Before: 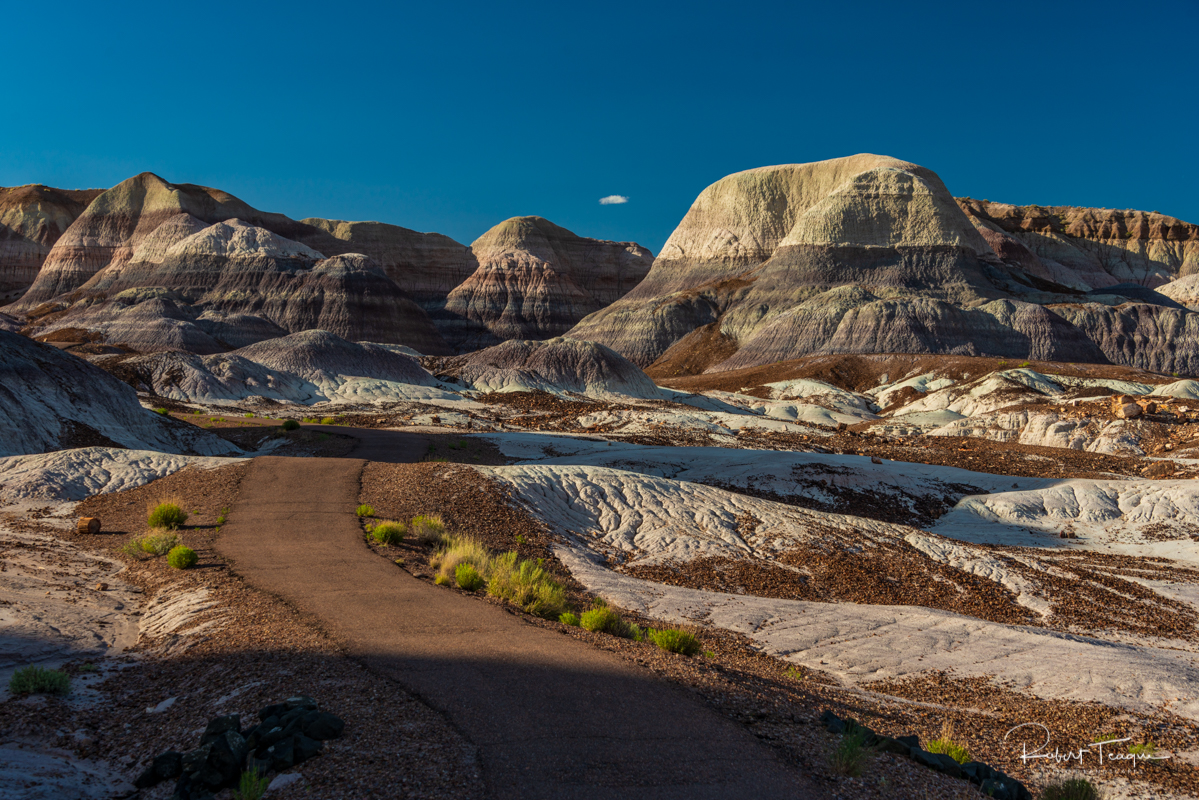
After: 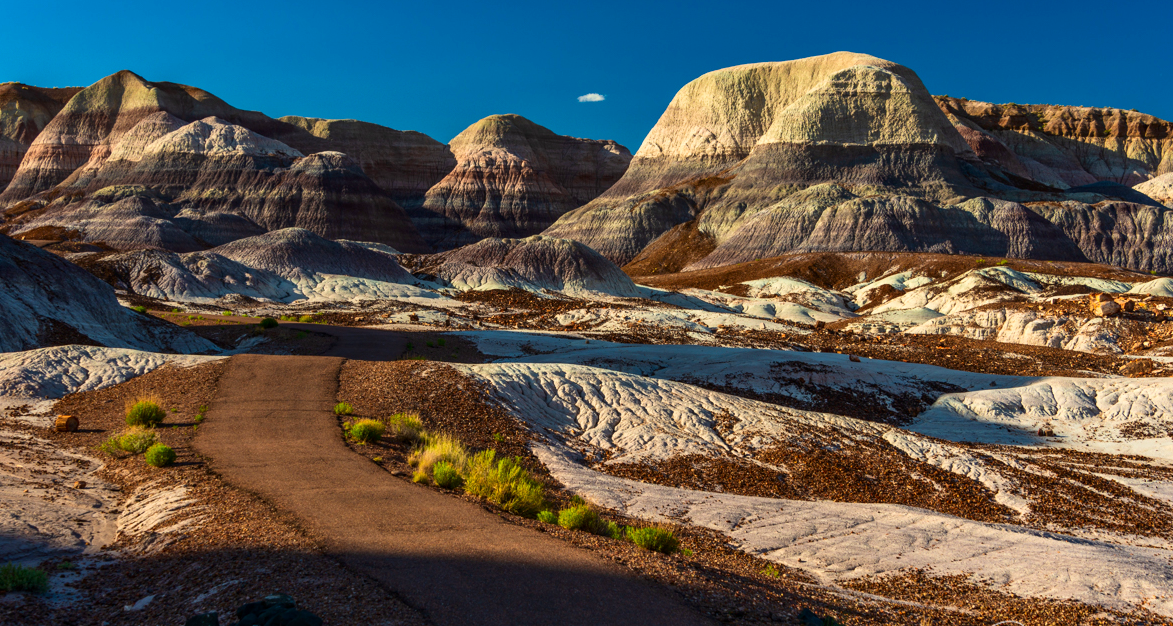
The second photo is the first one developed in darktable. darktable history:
exposure: exposure 0.202 EV, compensate highlight preservation false
crop and rotate: left 1.843%, top 12.804%, right 0.278%, bottom 8.889%
contrast brightness saturation: contrast 0.181, saturation 0.307
tone equalizer: on, module defaults
